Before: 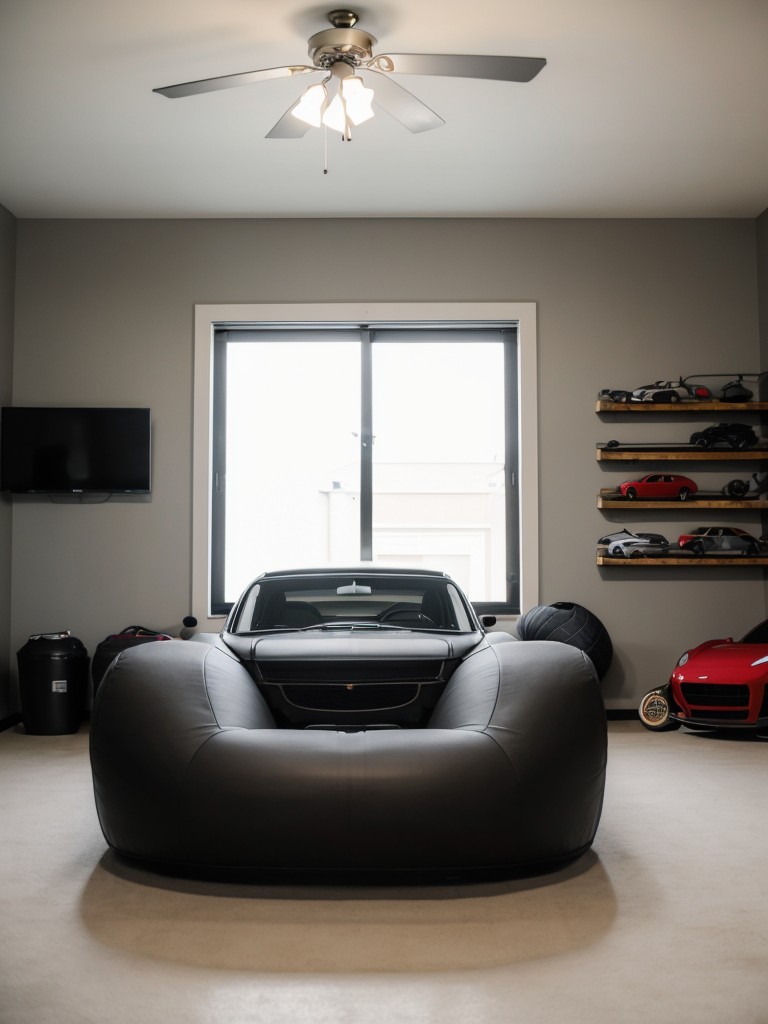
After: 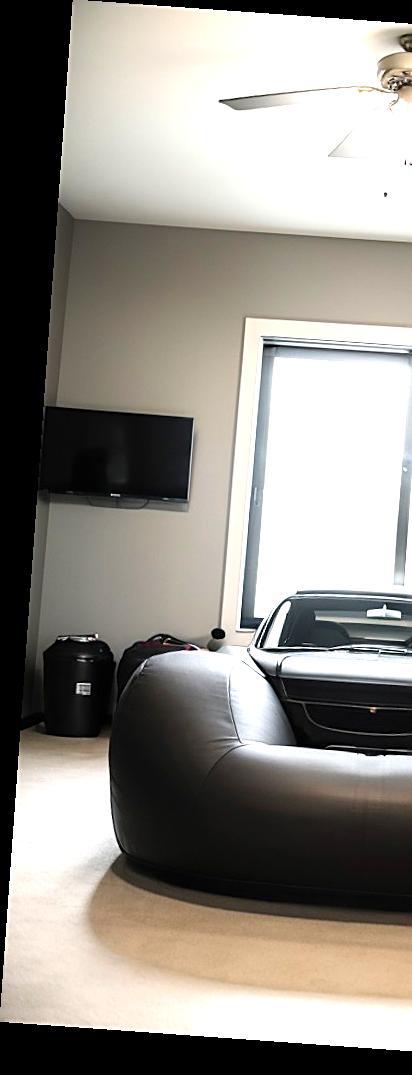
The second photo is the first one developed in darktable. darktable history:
sharpen: on, module defaults
levels: levels [0, 0.352, 0.703]
rotate and perspective: rotation 4.1°, automatic cropping off
crop and rotate: left 0%, top 0%, right 50.845%
